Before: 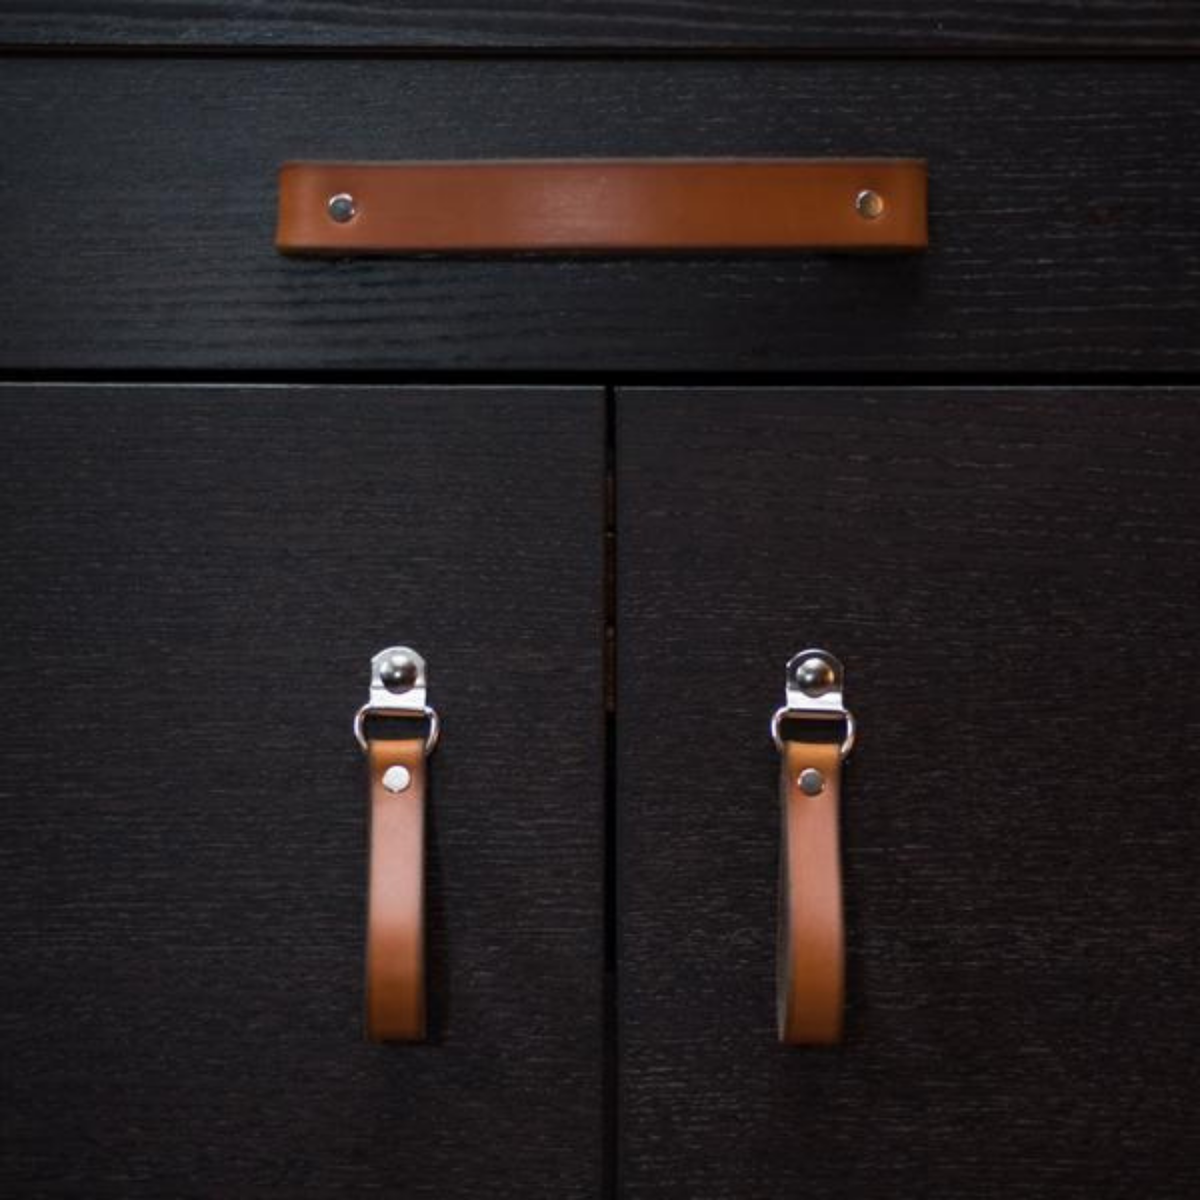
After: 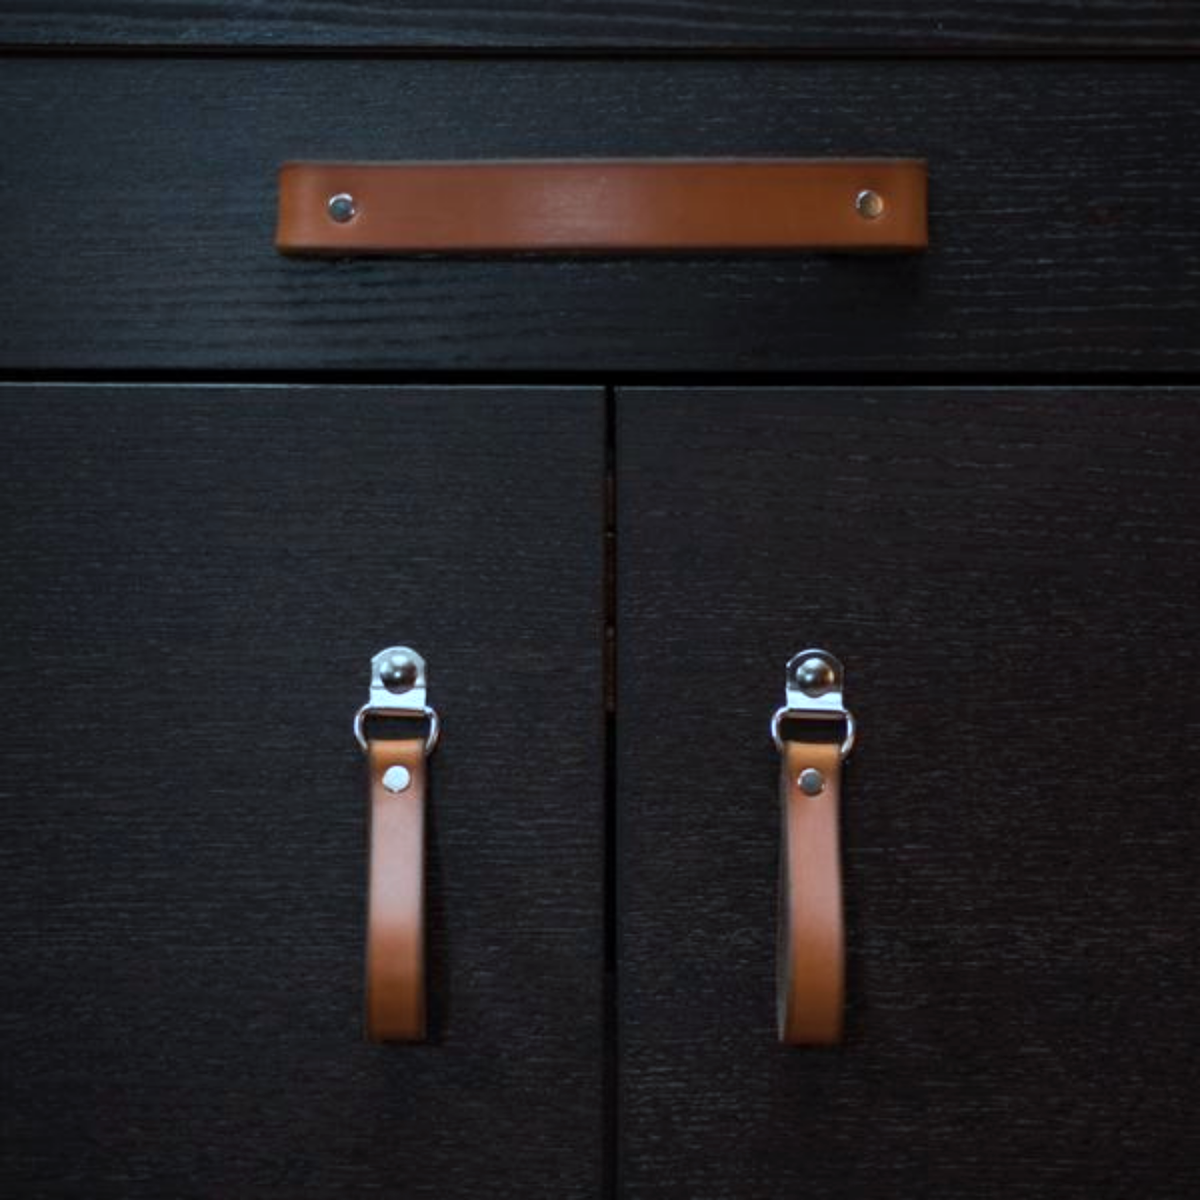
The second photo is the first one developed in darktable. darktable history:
color correction: highlights a* -11.37, highlights b* -15.2
